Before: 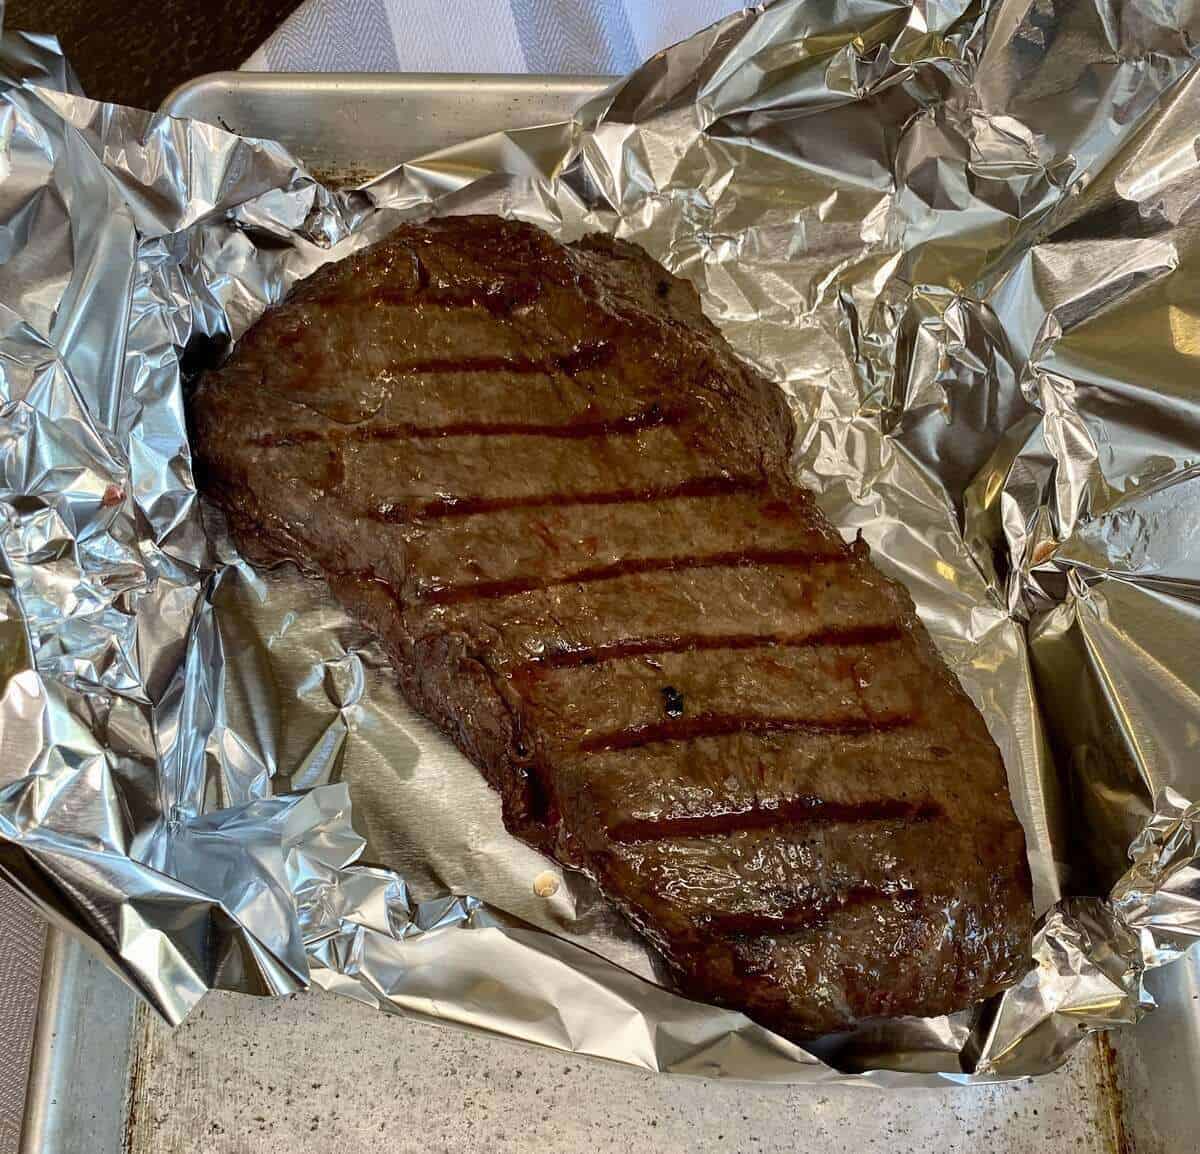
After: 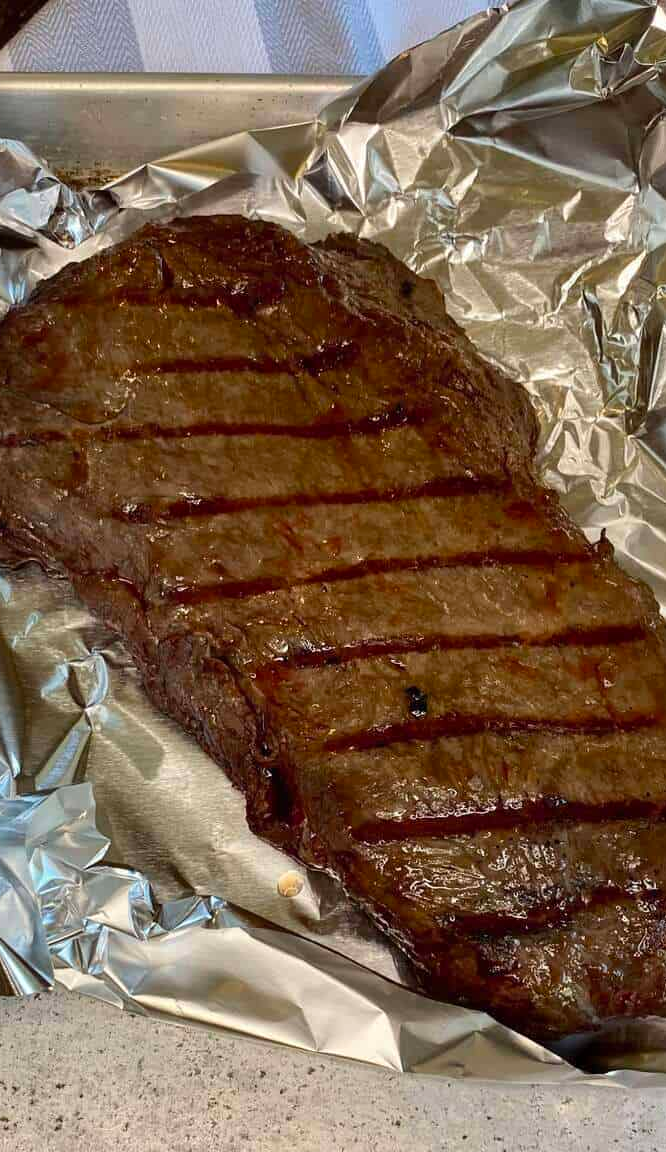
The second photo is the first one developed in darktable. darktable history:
crop: left 21.352%, right 22.693%
tone equalizer: edges refinement/feathering 500, mask exposure compensation -1.57 EV, preserve details no
